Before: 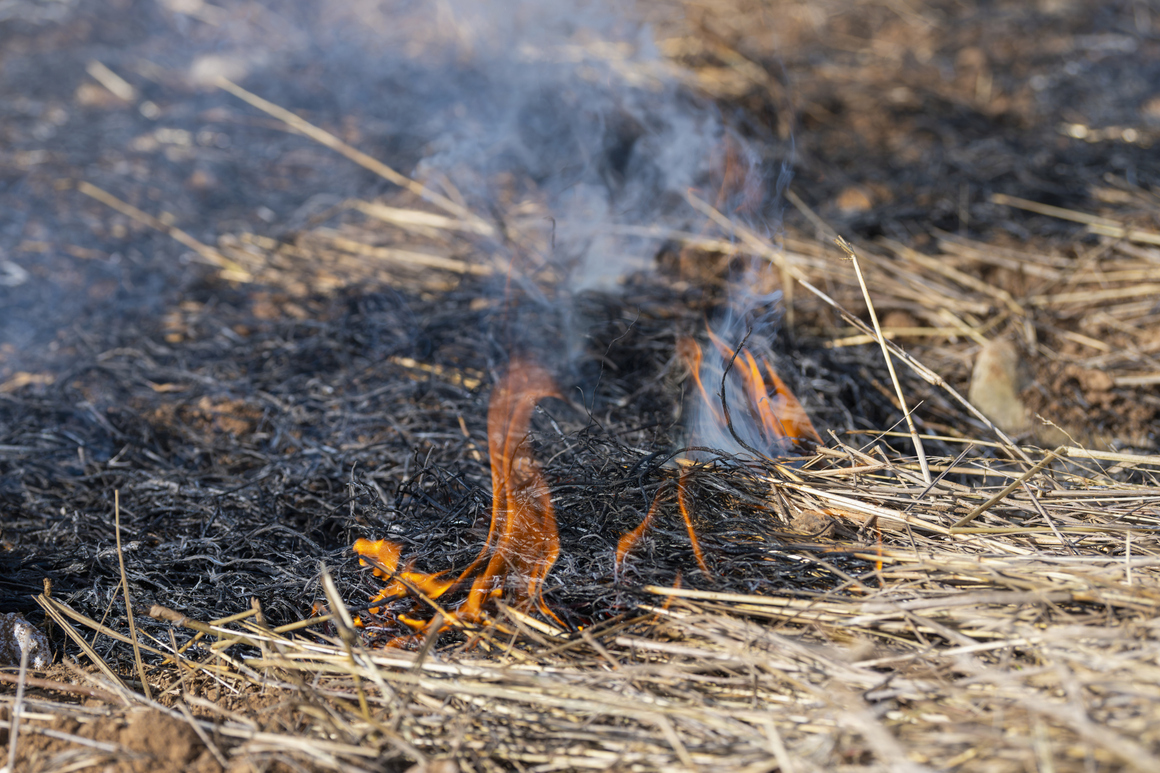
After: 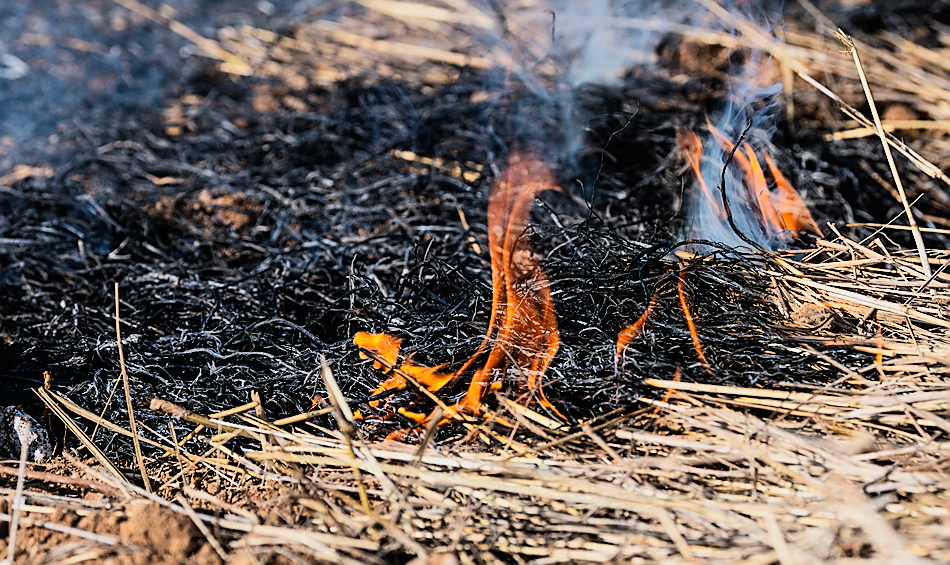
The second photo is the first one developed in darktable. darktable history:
filmic rgb: black relative exposure -7.77 EV, white relative exposure 4.43 EV, hardness 3.76, latitude 37.8%, contrast 0.966, highlights saturation mix 9.65%, shadows ↔ highlights balance 3.76%
crop: top 26.839%, right 18.038%
exposure: exposure -0.493 EV, compensate highlight preservation false
sharpen: radius 1.364, amount 1.243, threshold 0.68
contrast brightness saturation: contrast 0.203, brightness 0.167, saturation 0.228
tone equalizer: -8 EV -0.719 EV, -7 EV -0.73 EV, -6 EV -0.625 EV, -5 EV -0.367 EV, -3 EV 0.397 EV, -2 EV 0.6 EV, -1 EV 0.684 EV, +0 EV 0.759 EV, edges refinement/feathering 500, mask exposure compensation -1.57 EV, preserve details no
